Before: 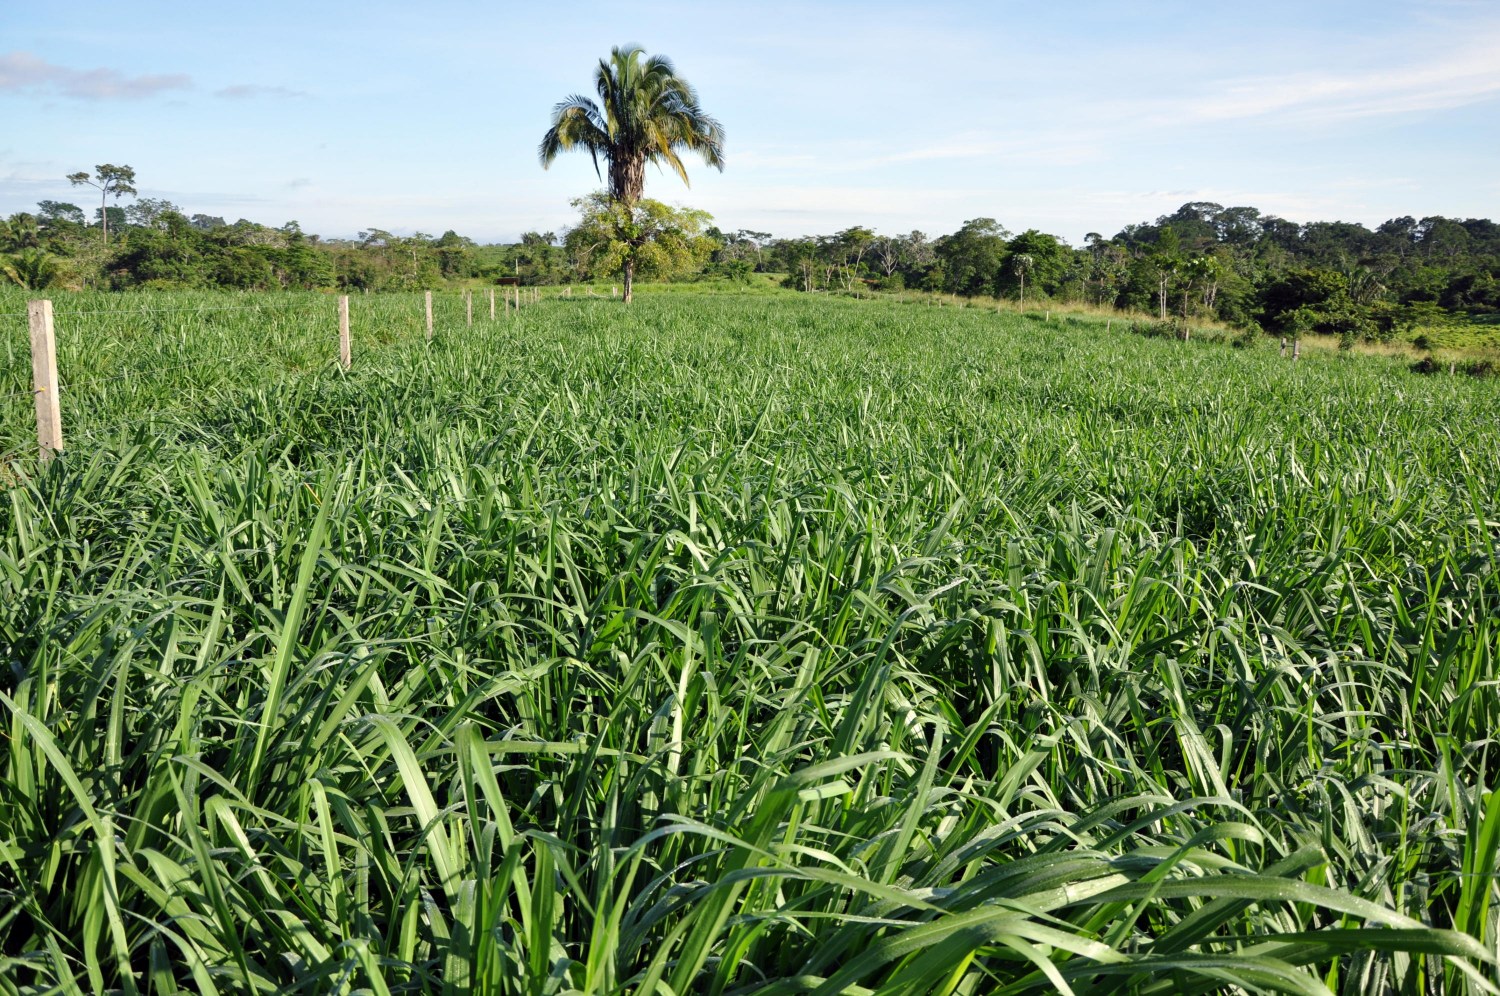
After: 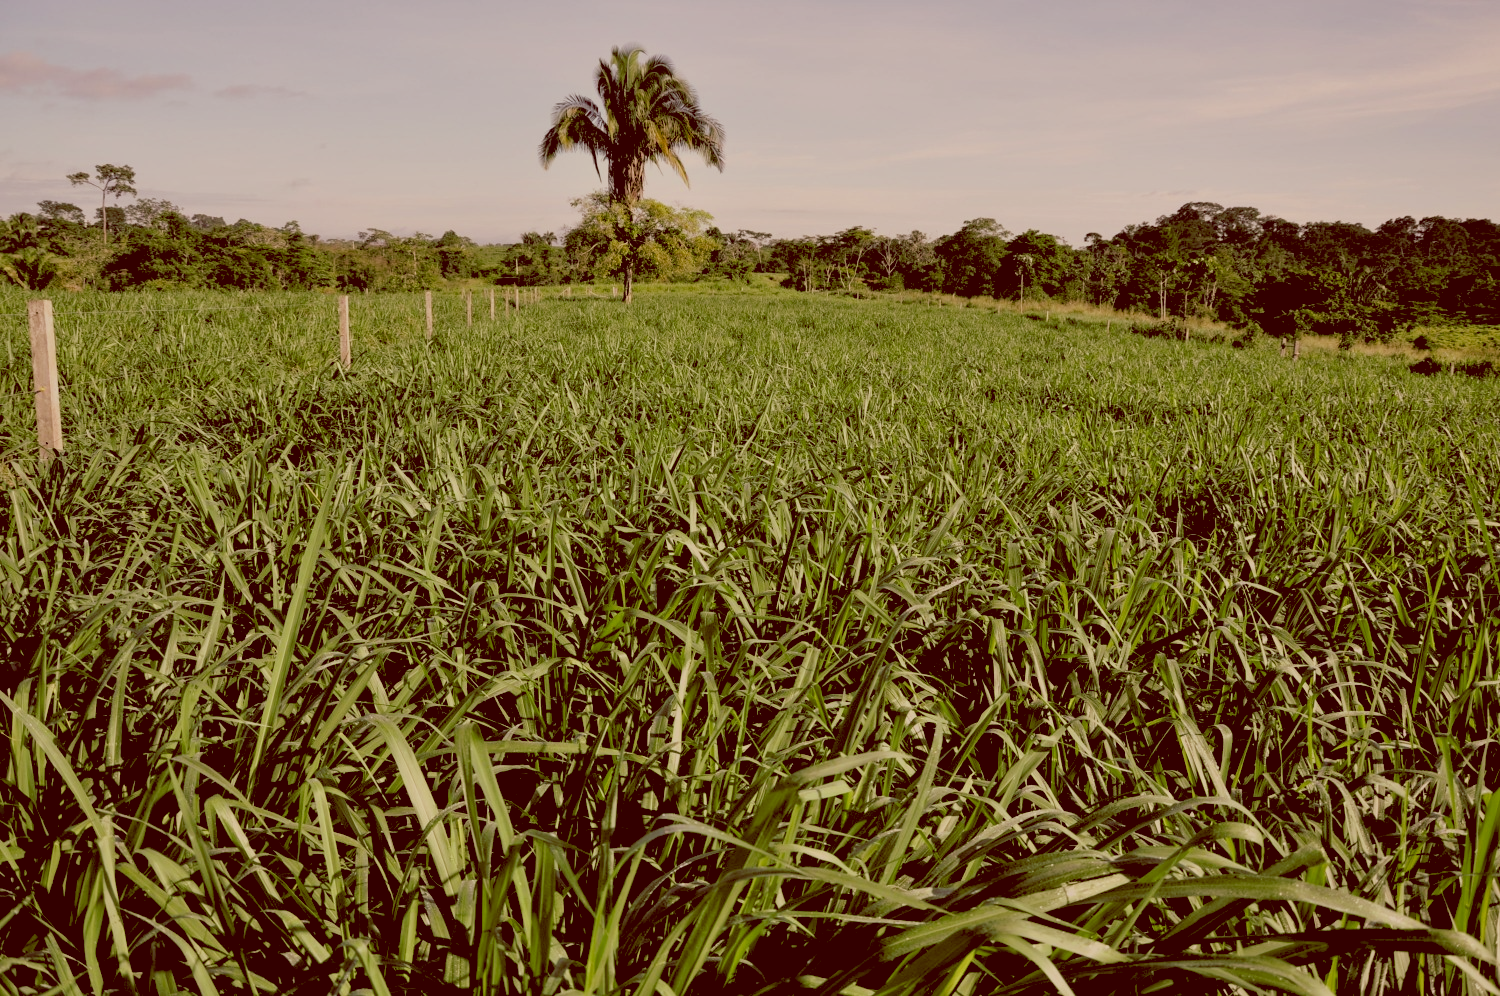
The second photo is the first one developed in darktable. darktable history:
white balance: red 0.871, blue 1.249
color balance: mode lift, gamma, gain (sRGB), lift [1, 0.69, 1, 1], gamma [1, 1.482, 1, 1], gain [1, 1, 1, 0.802]
exposure: black level correction 0.009, exposure -0.637 EV, compensate highlight preservation false
contrast brightness saturation: saturation -0.05
rgb levels: preserve colors sum RGB, levels [[0.038, 0.433, 0.934], [0, 0.5, 1], [0, 0.5, 1]]
color correction: highlights a* 9.03, highlights b* 8.71, shadows a* 40, shadows b* 40, saturation 0.8
